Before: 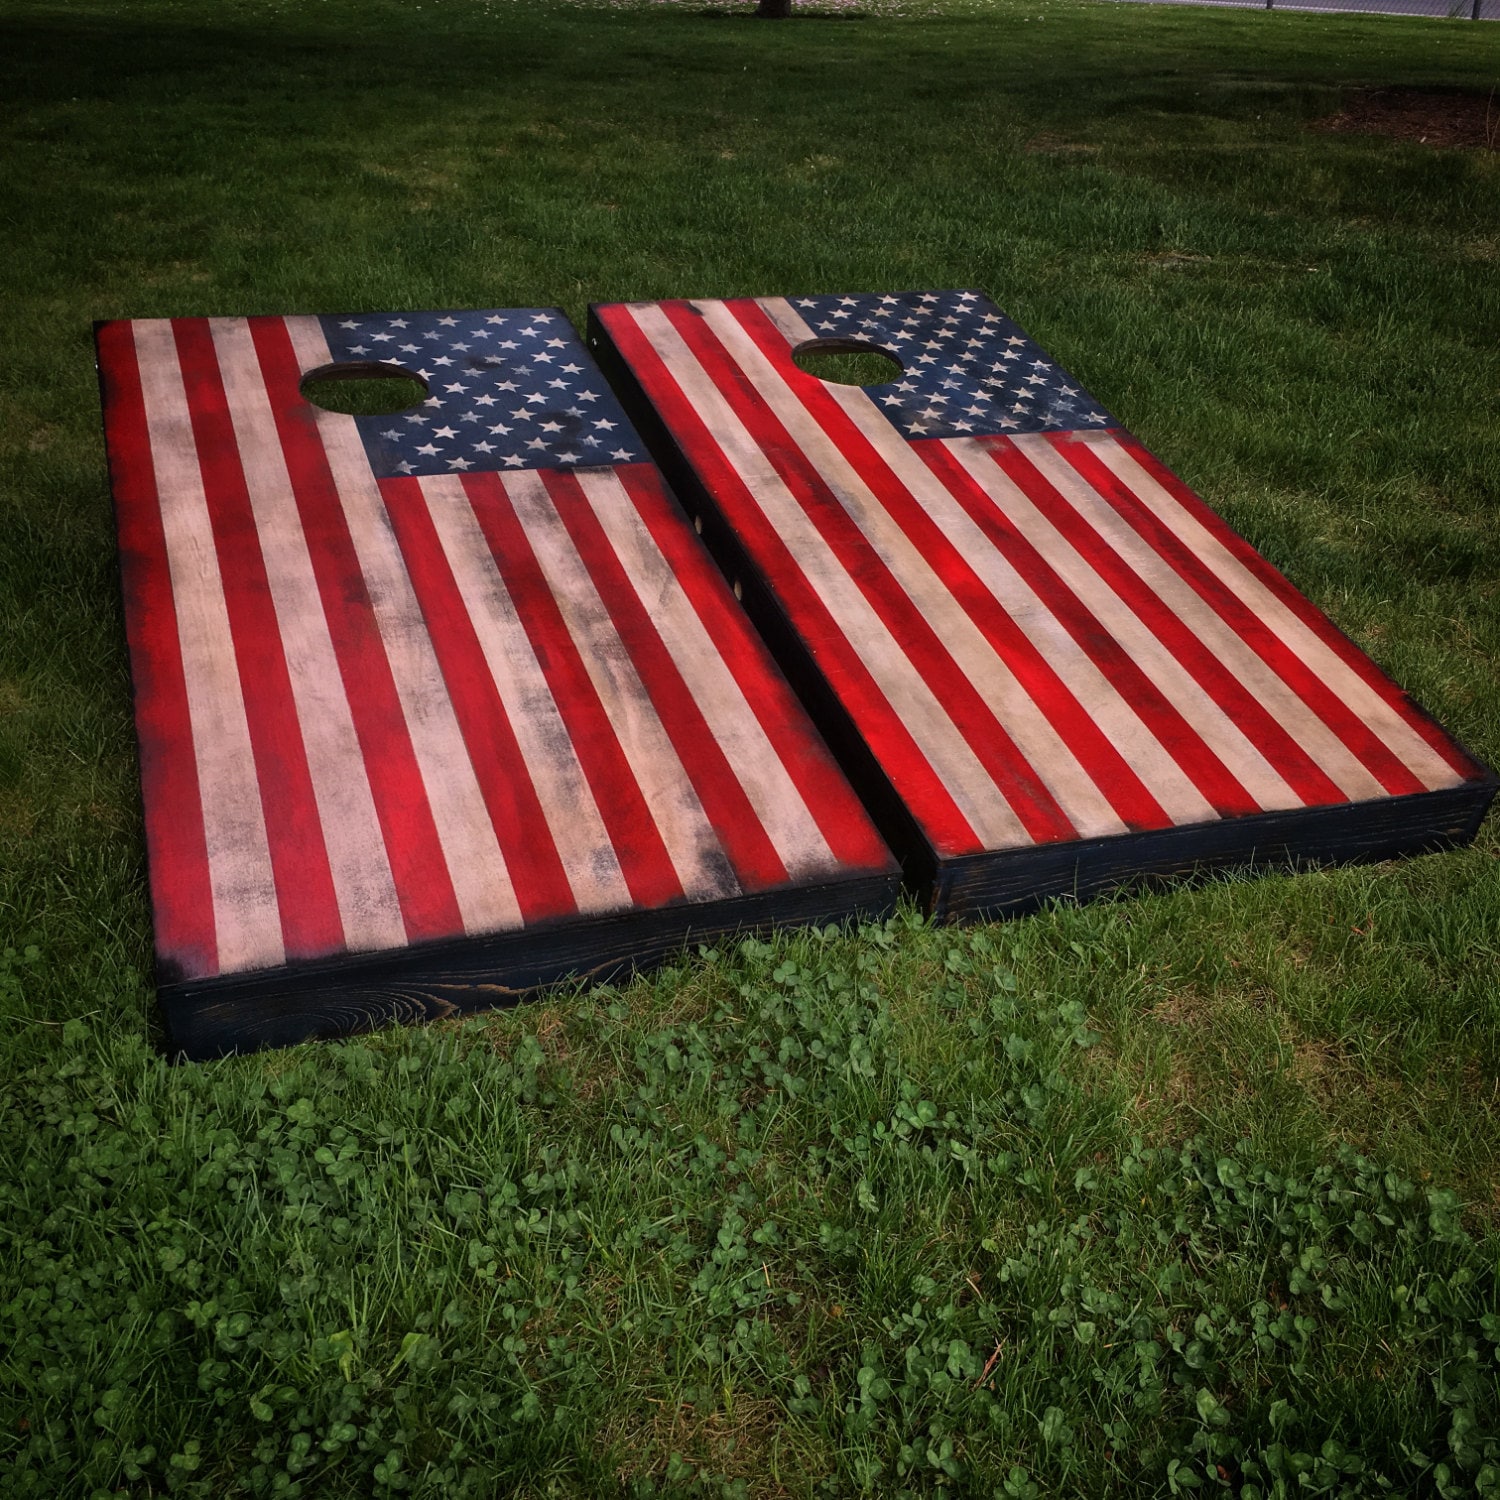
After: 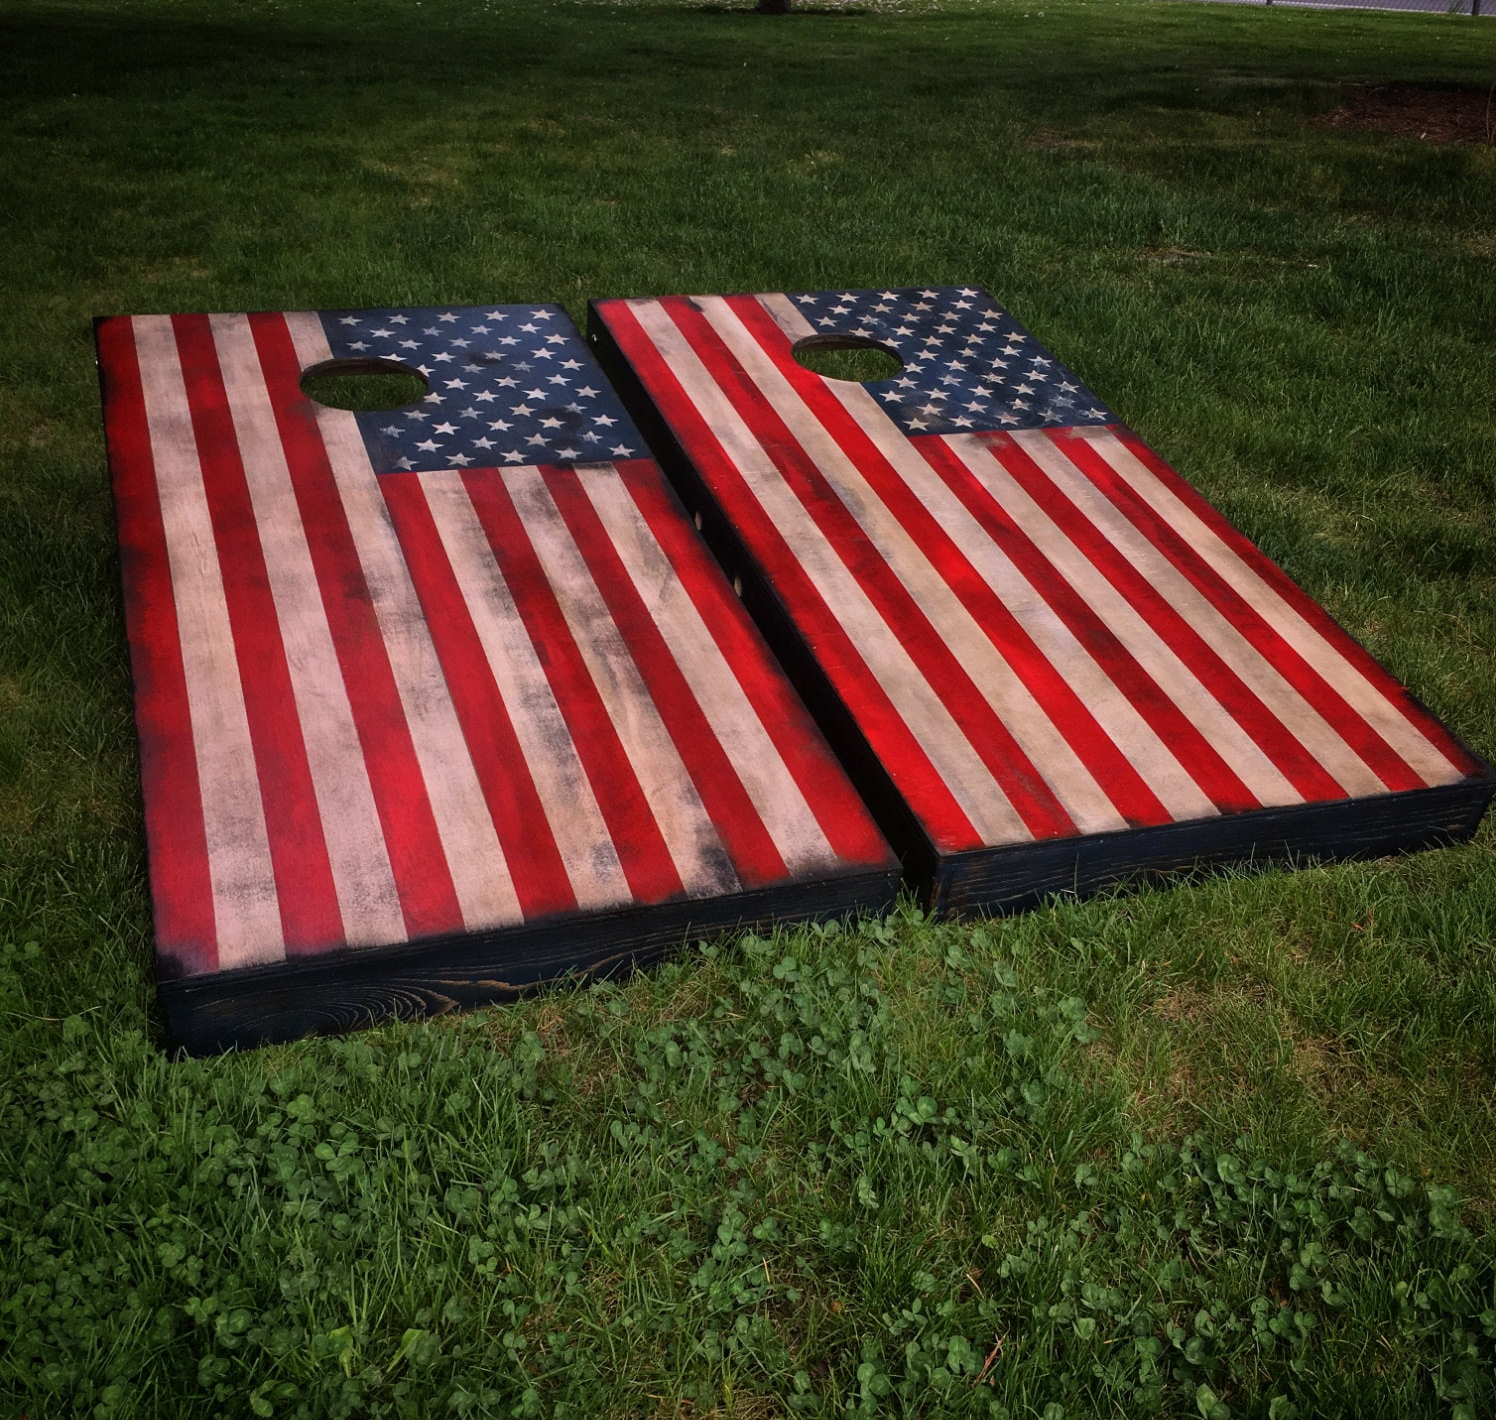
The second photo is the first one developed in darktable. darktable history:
crop: top 0.287%, right 0.26%, bottom 5.009%
